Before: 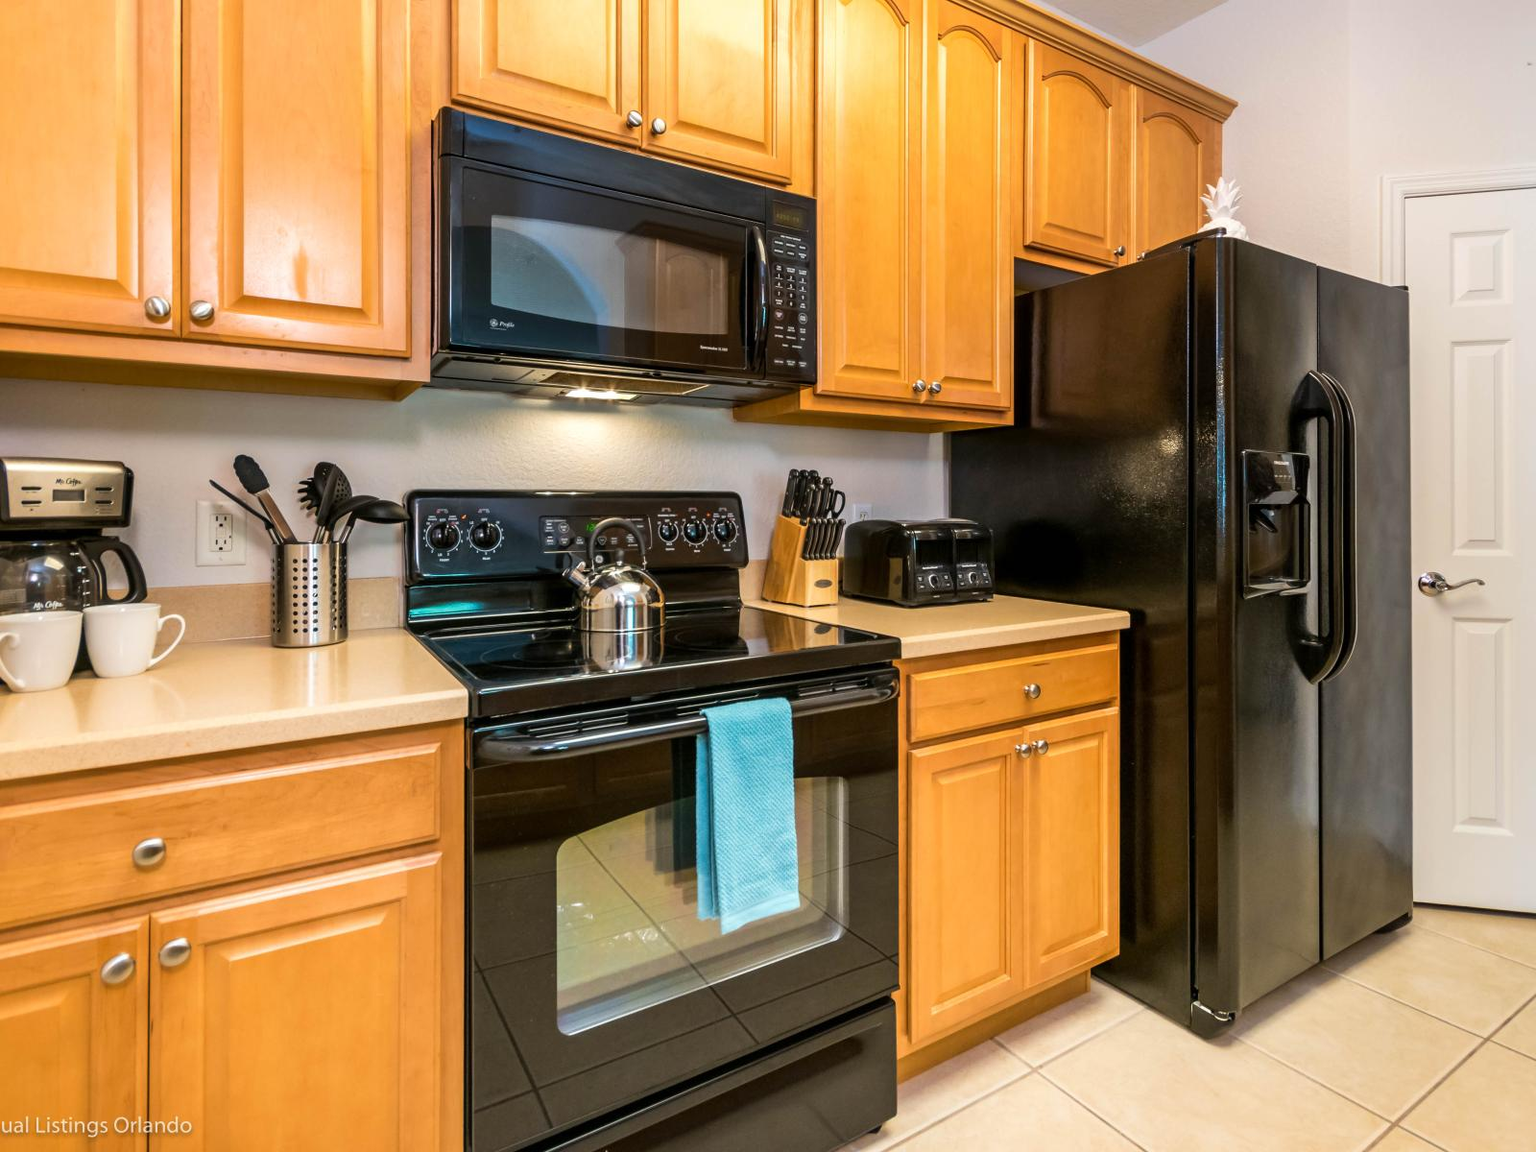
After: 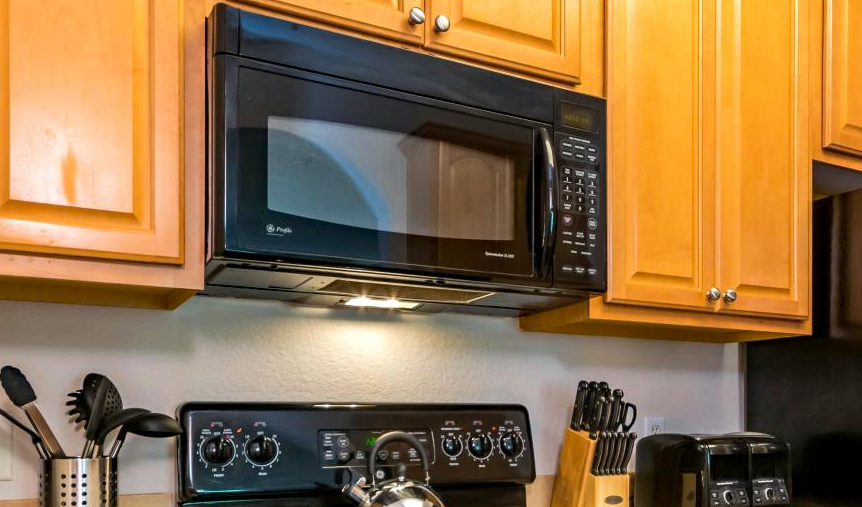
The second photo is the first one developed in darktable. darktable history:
haze removal: compatibility mode true, adaptive false
crop: left 15.306%, top 9.065%, right 30.789%, bottom 48.638%
